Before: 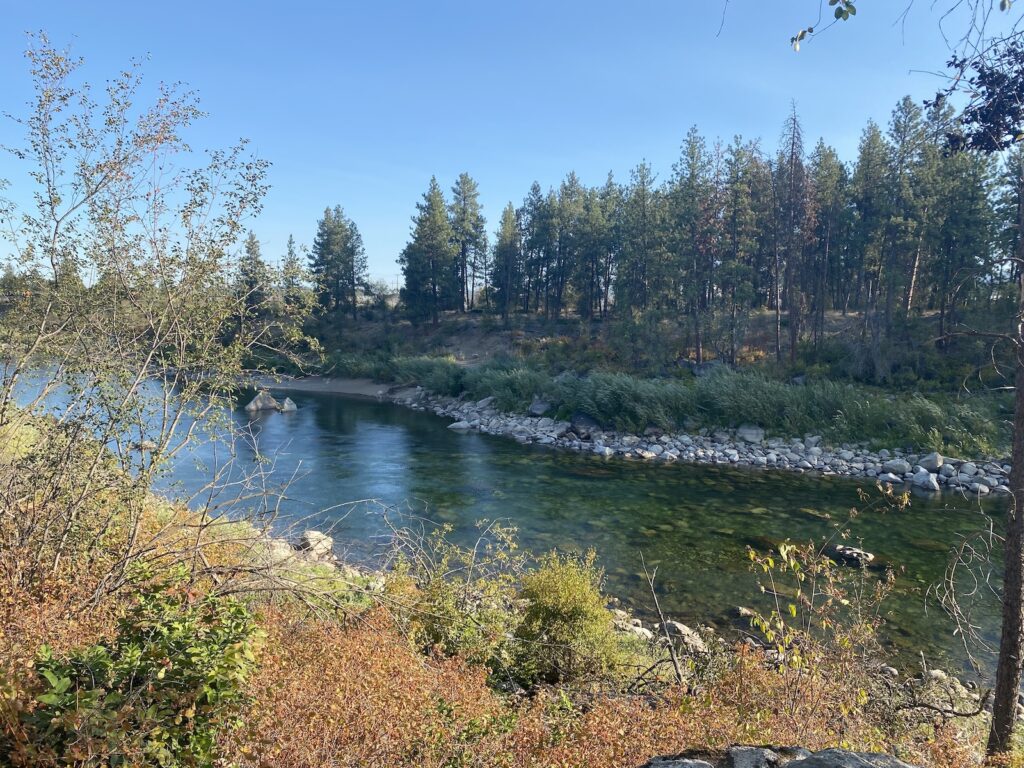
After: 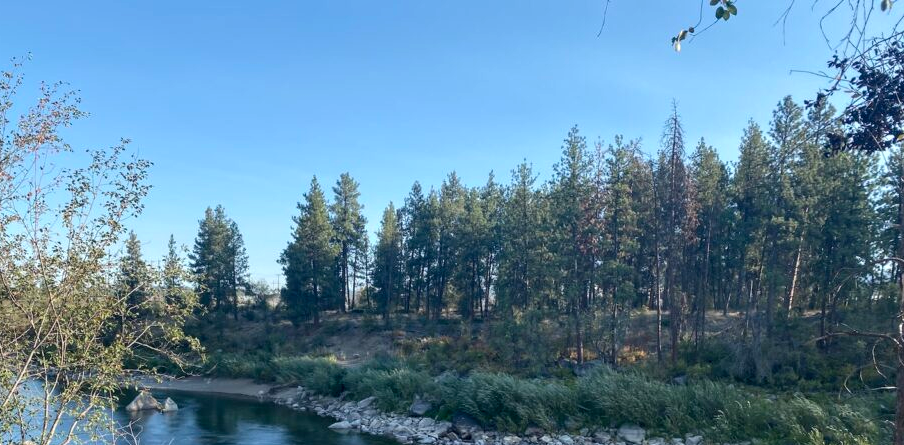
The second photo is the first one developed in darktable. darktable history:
local contrast: highlights 91%, shadows 80%
crop and rotate: left 11.661%, bottom 42.034%
